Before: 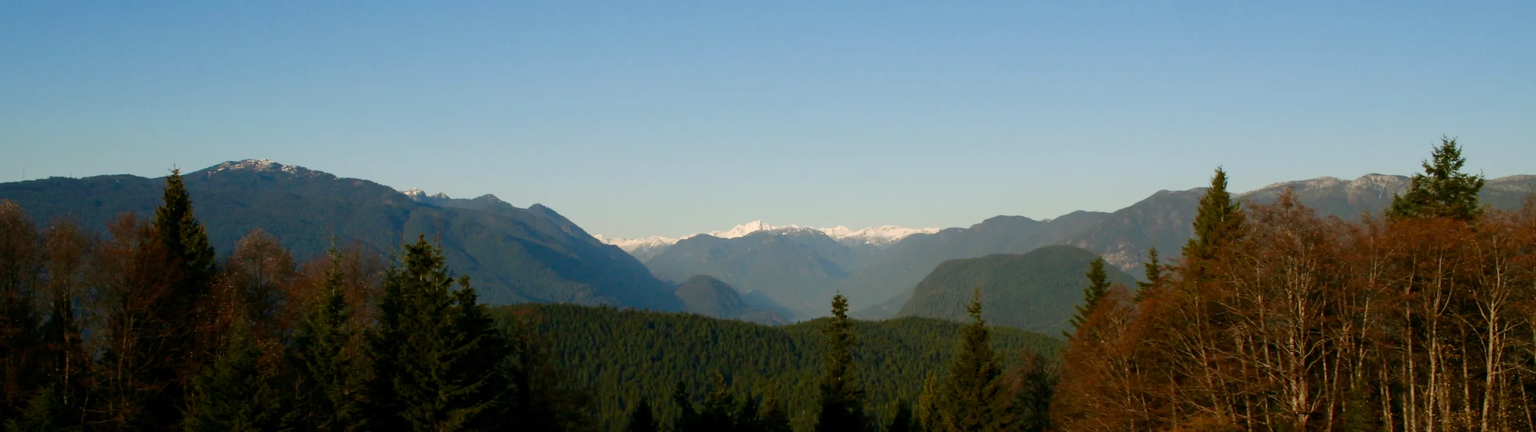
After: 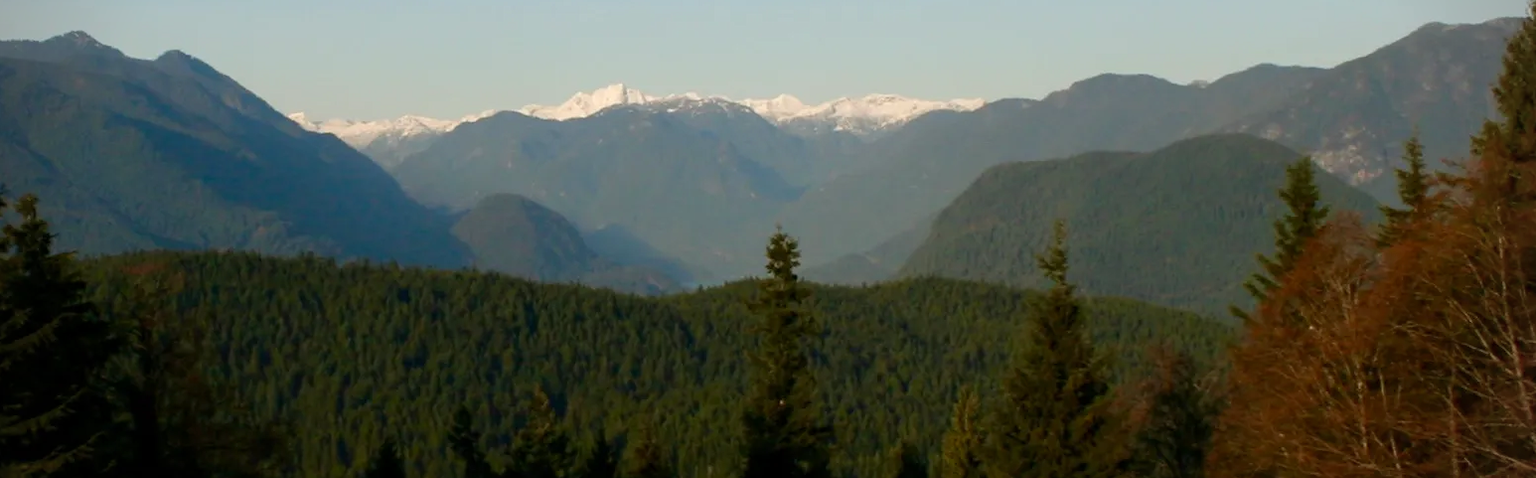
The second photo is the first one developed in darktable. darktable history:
vignetting: fall-off start 88.53%, fall-off radius 43.3%, width/height ratio 1.168
crop: left 29.355%, top 41.434%, right 20.92%, bottom 3.47%
tone equalizer: luminance estimator HSV value / RGB max
